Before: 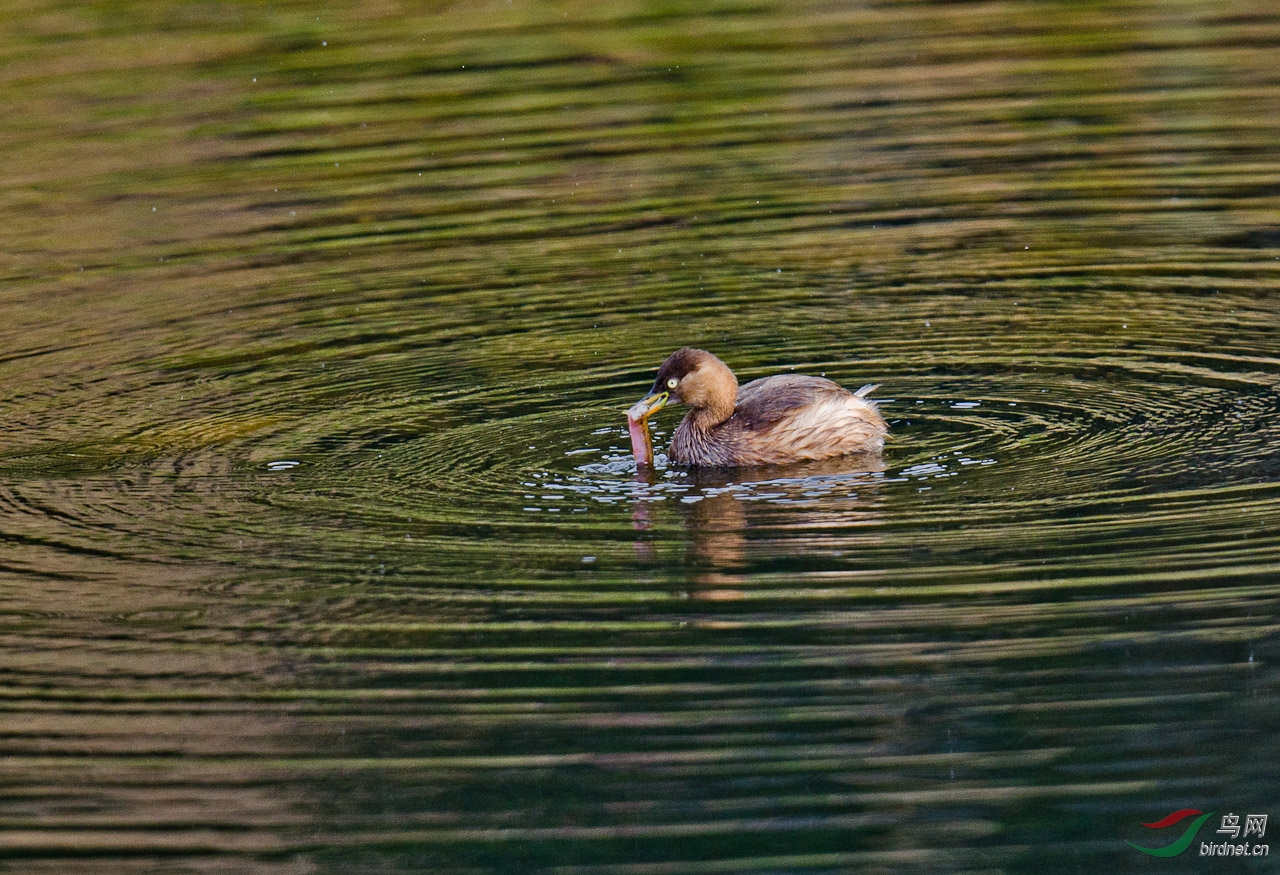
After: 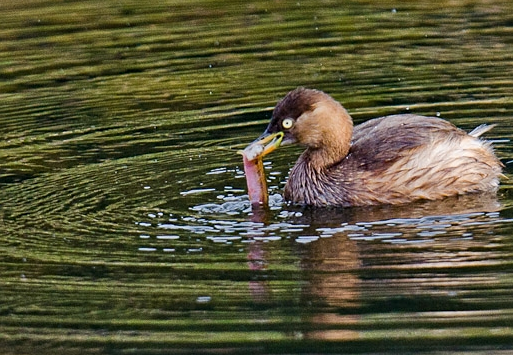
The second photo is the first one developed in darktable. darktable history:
crop: left 30.142%, top 29.821%, right 29.703%, bottom 29.599%
sharpen: amount 0.206
